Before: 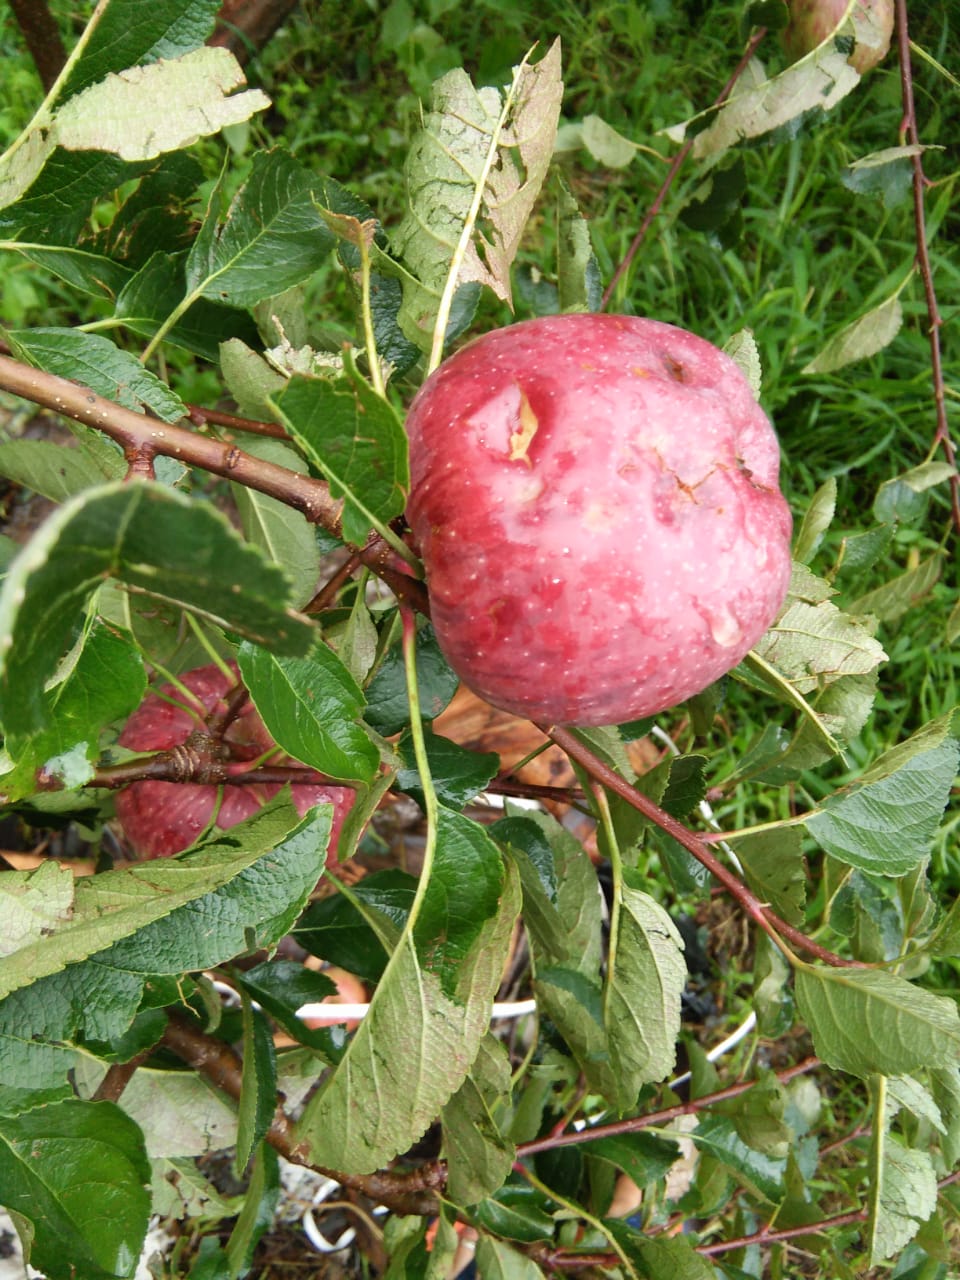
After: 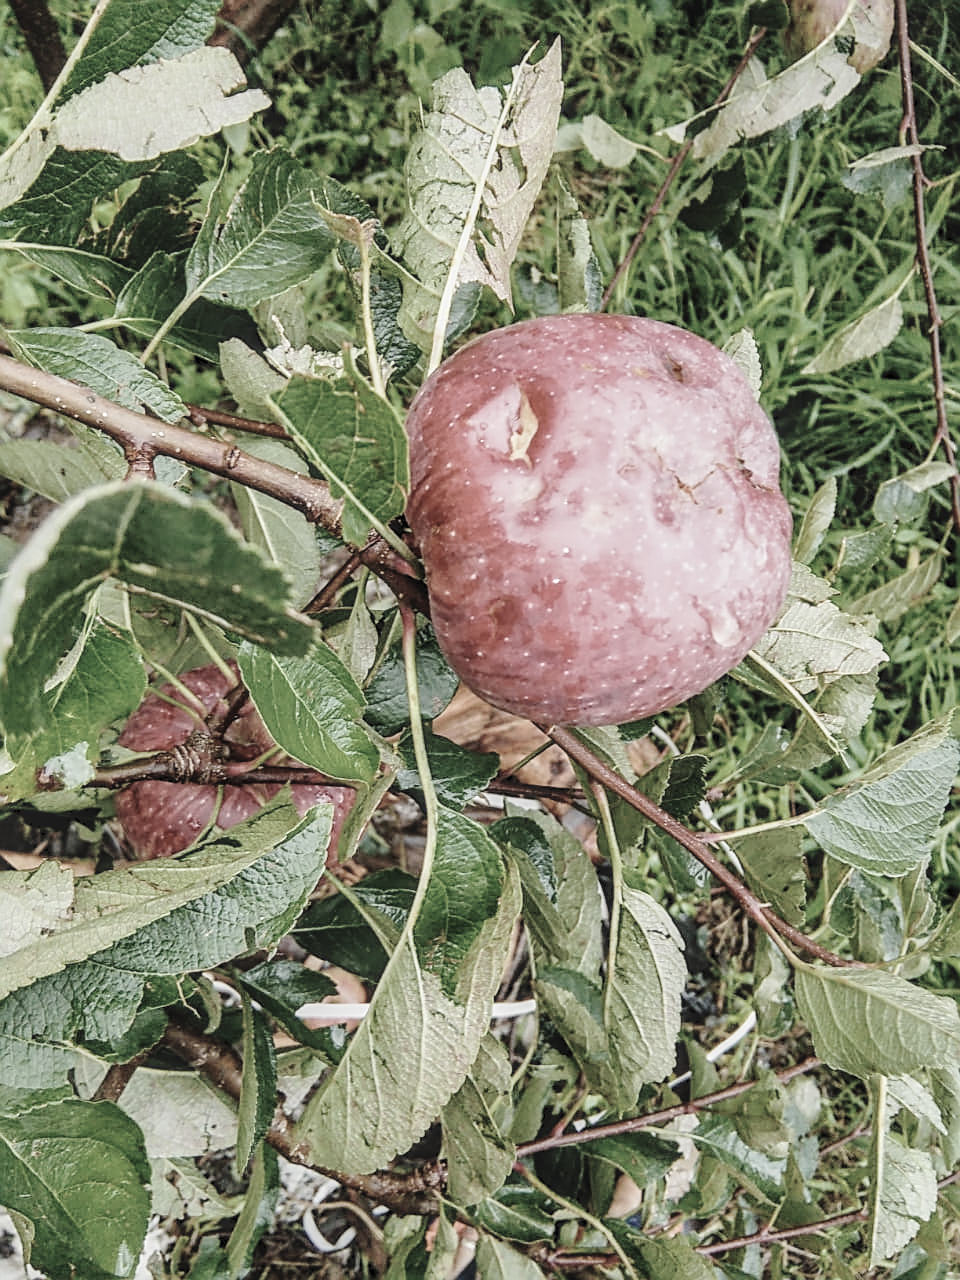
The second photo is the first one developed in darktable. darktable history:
exposure: exposure 0.083 EV, compensate highlight preservation false
sharpen: amount 1.003
velvia: on, module defaults
filmic rgb: black relative exposure -16 EV, white relative exposure 4.02 EV, target black luminance 0%, hardness 7.63, latitude 72.09%, contrast 0.898, highlights saturation mix 11.22%, shadows ↔ highlights balance -0.377%
tone curve: curves: ch0 [(0, 0) (0.003, 0.072) (0.011, 0.073) (0.025, 0.072) (0.044, 0.076) (0.069, 0.089) (0.1, 0.103) (0.136, 0.123) (0.177, 0.158) (0.224, 0.21) (0.277, 0.275) (0.335, 0.372) (0.399, 0.463) (0.468, 0.556) (0.543, 0.633) (0.623, 0.712) (0.709, 0.795) (0.801, 0.869) (0.898, 0.942) (1, 1)], preserve colors none
color correction: highlights b* -0.052, saturation 0.342
local contrast: highlights 2%, shadows 6%, detail 133%
